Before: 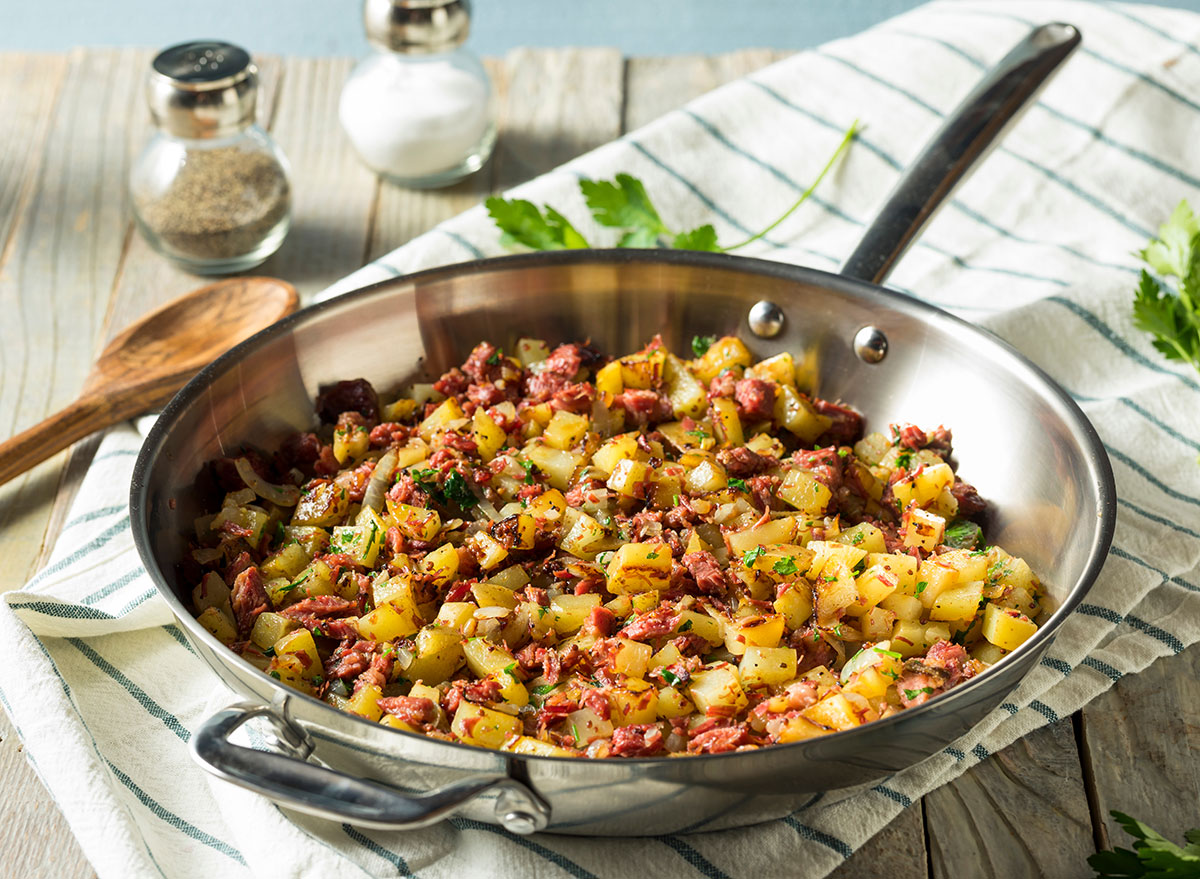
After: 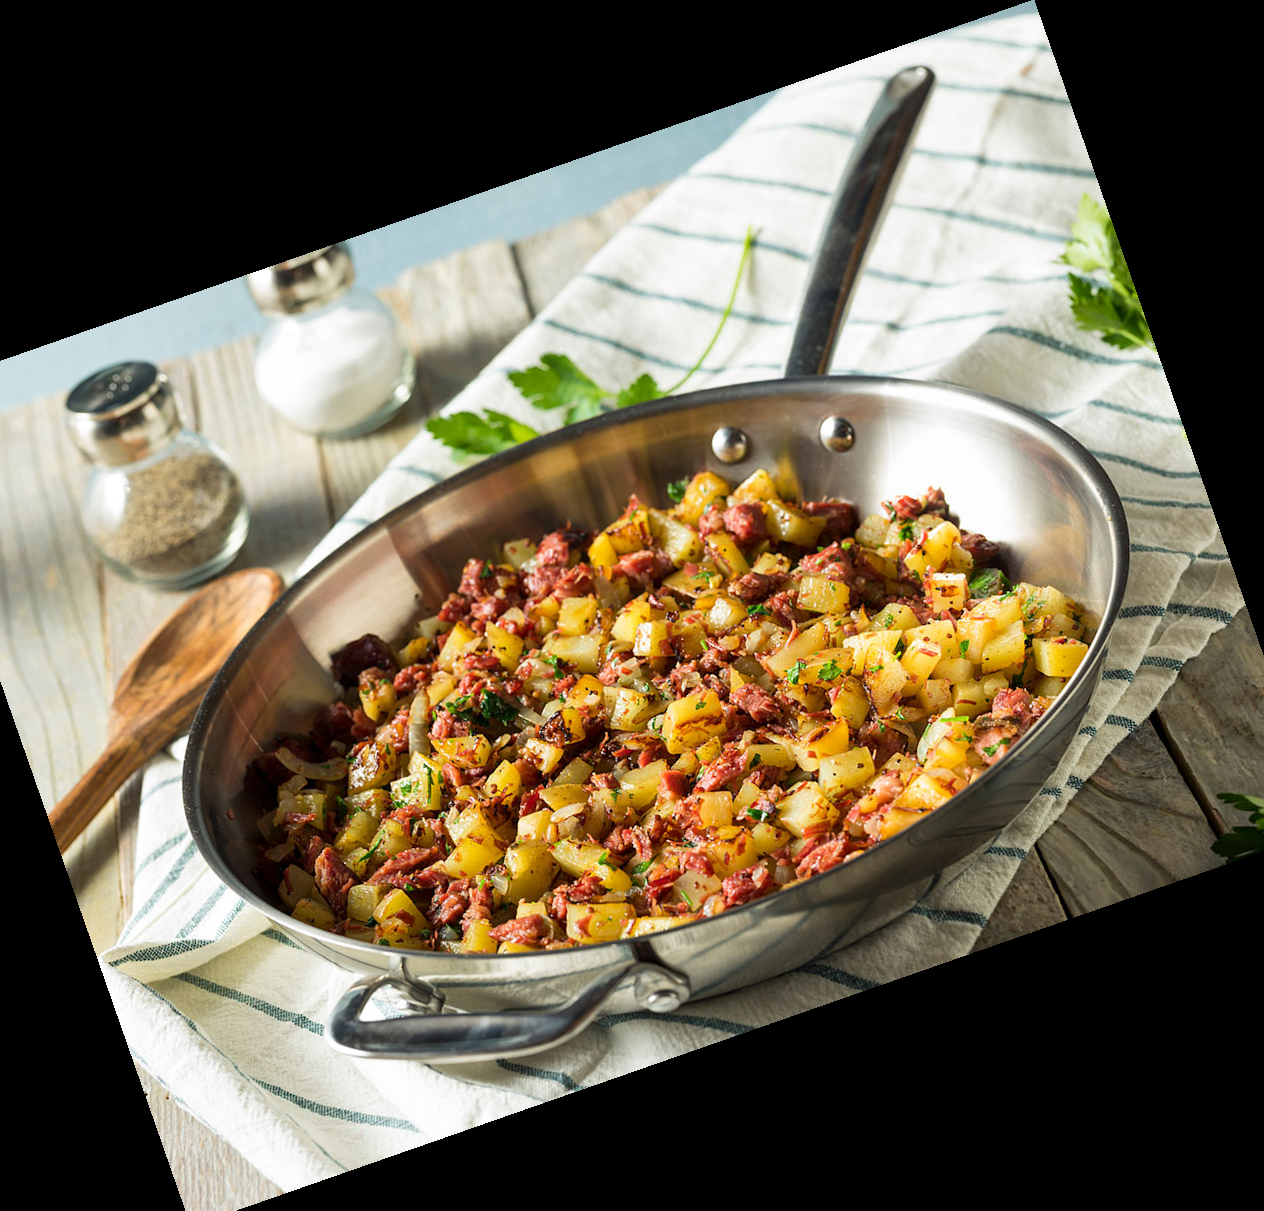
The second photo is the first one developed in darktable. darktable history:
crop and rotate: angle 19.27°, left 6.948%, right 4.171%, bottom 1.138%
